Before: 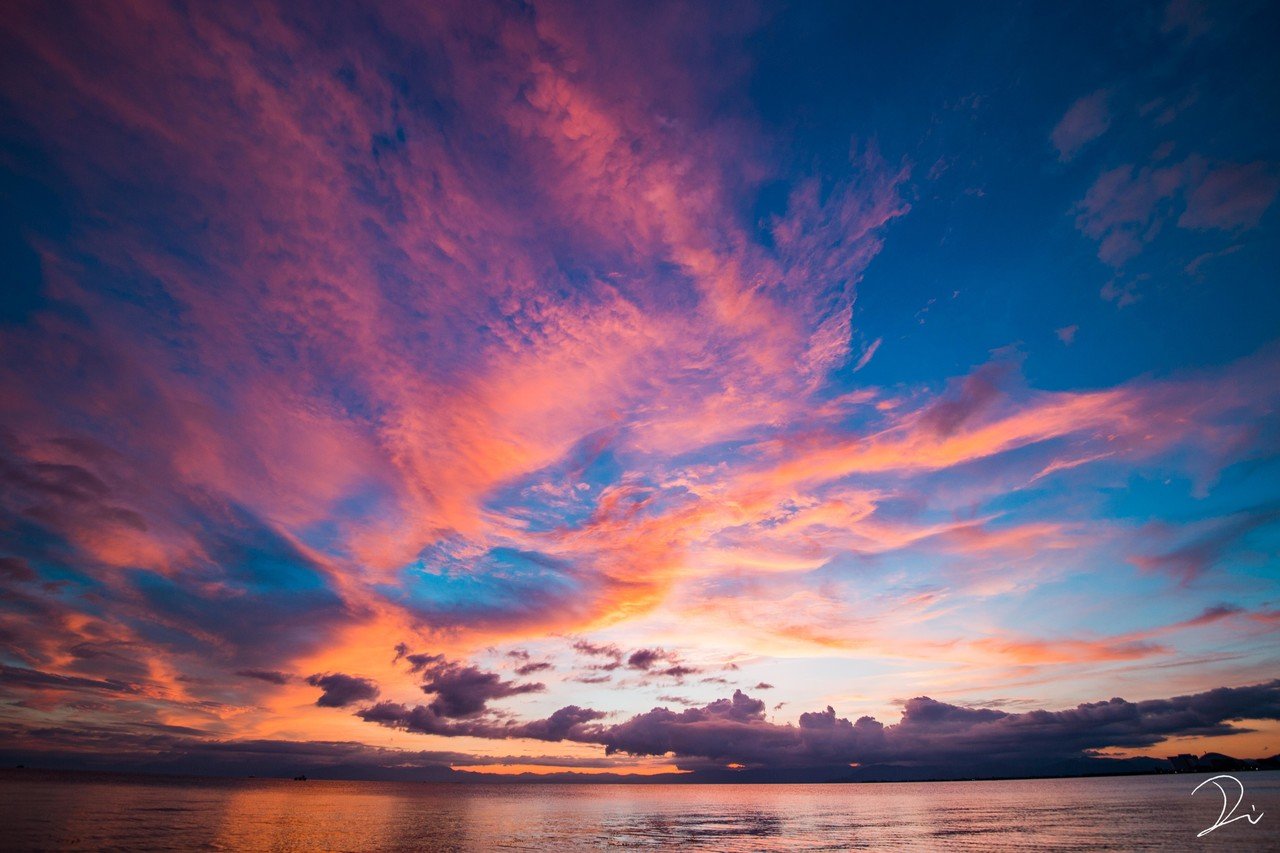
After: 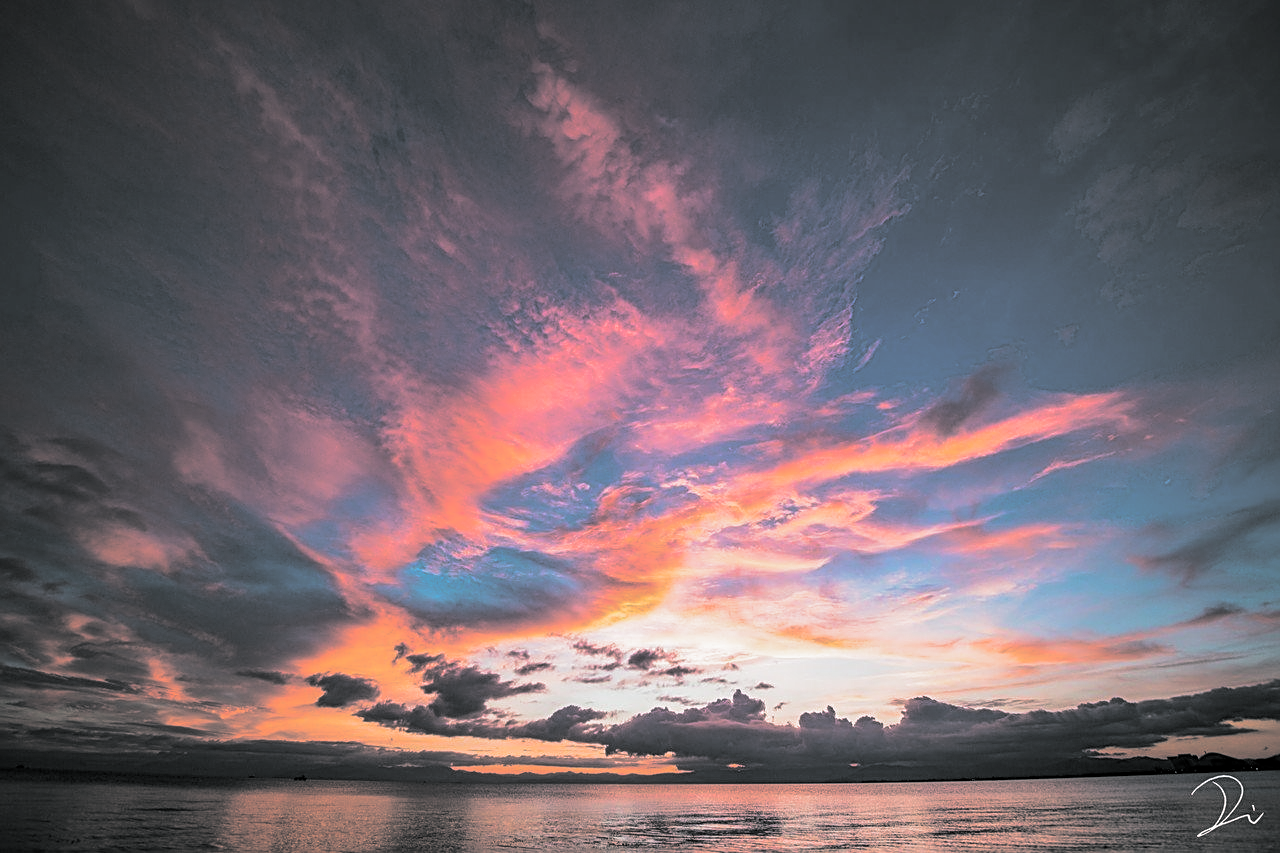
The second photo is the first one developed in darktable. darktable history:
local contrast: on, module defaults
velvia: on, module defaults
sharpen: on, module defaults
color balance rgb: on, module defaults
split-toning: shadows › hue 190.8°, shadows › saturation 0.05, highlights › hue 54°, highlights › saturation 0.05, compress 0%
